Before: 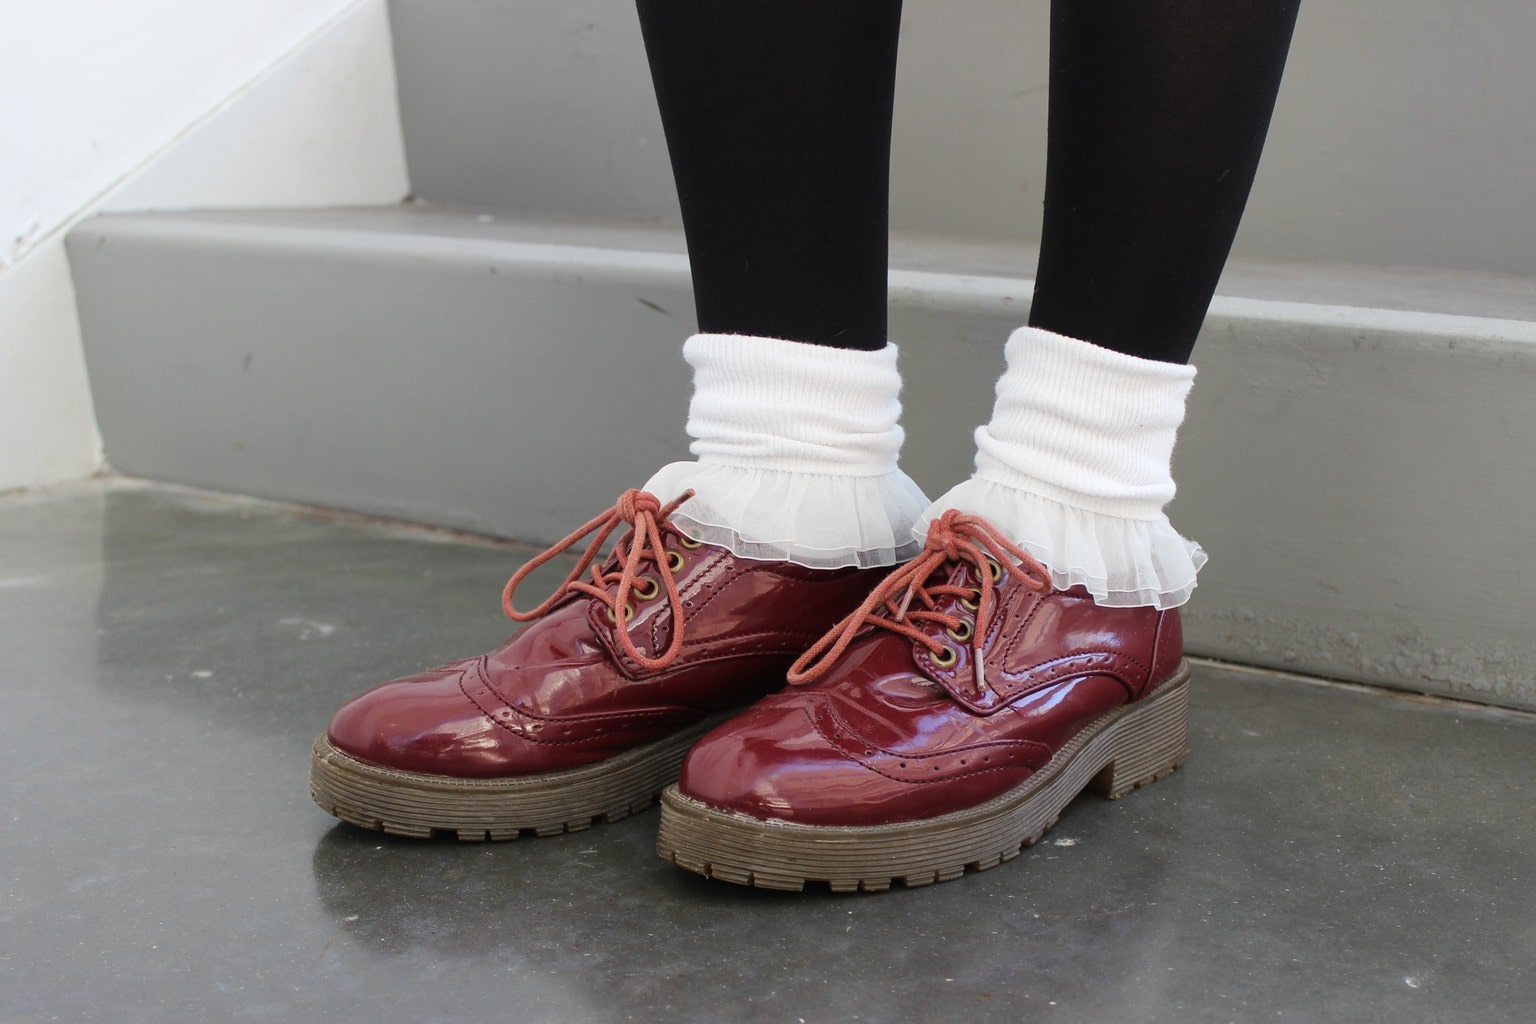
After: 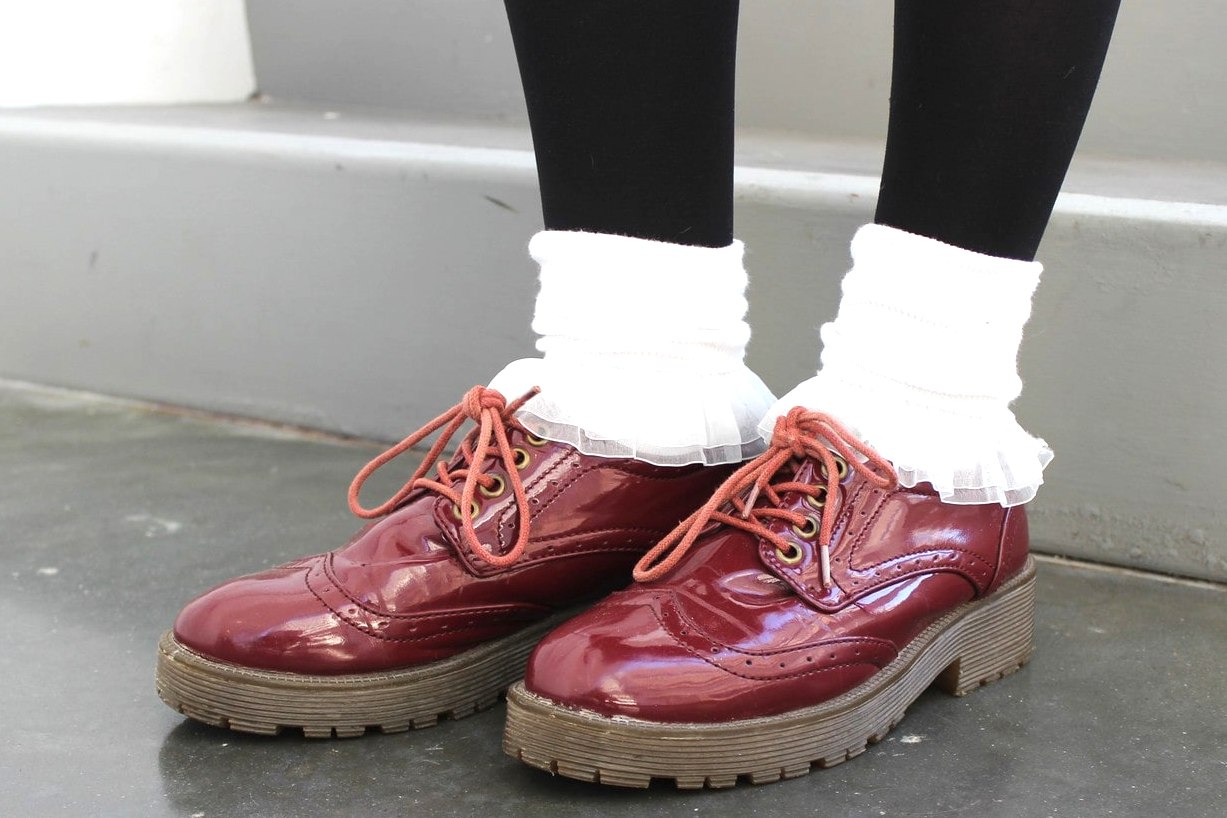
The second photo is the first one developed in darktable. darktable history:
crop and rotate: left 10.071%, top 10.071%, right 10.02%, bottom 10.02%
exposure: black level correction 0, exposure 0.7 EV, compensate exposure bias true, compensate highlight preservation false
